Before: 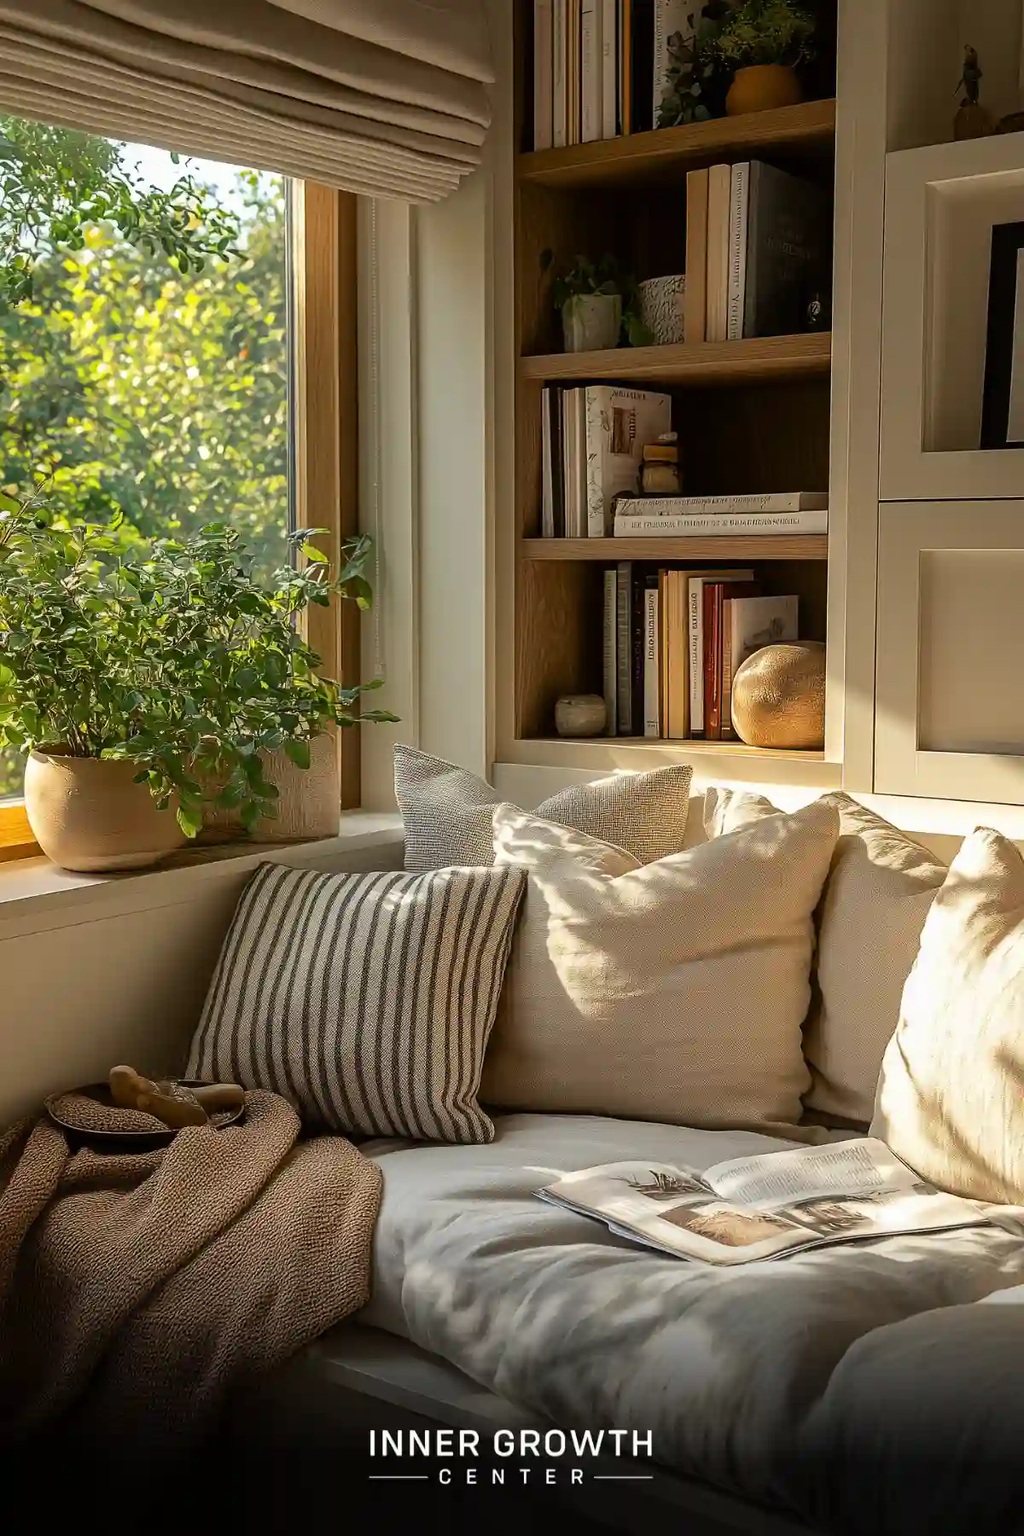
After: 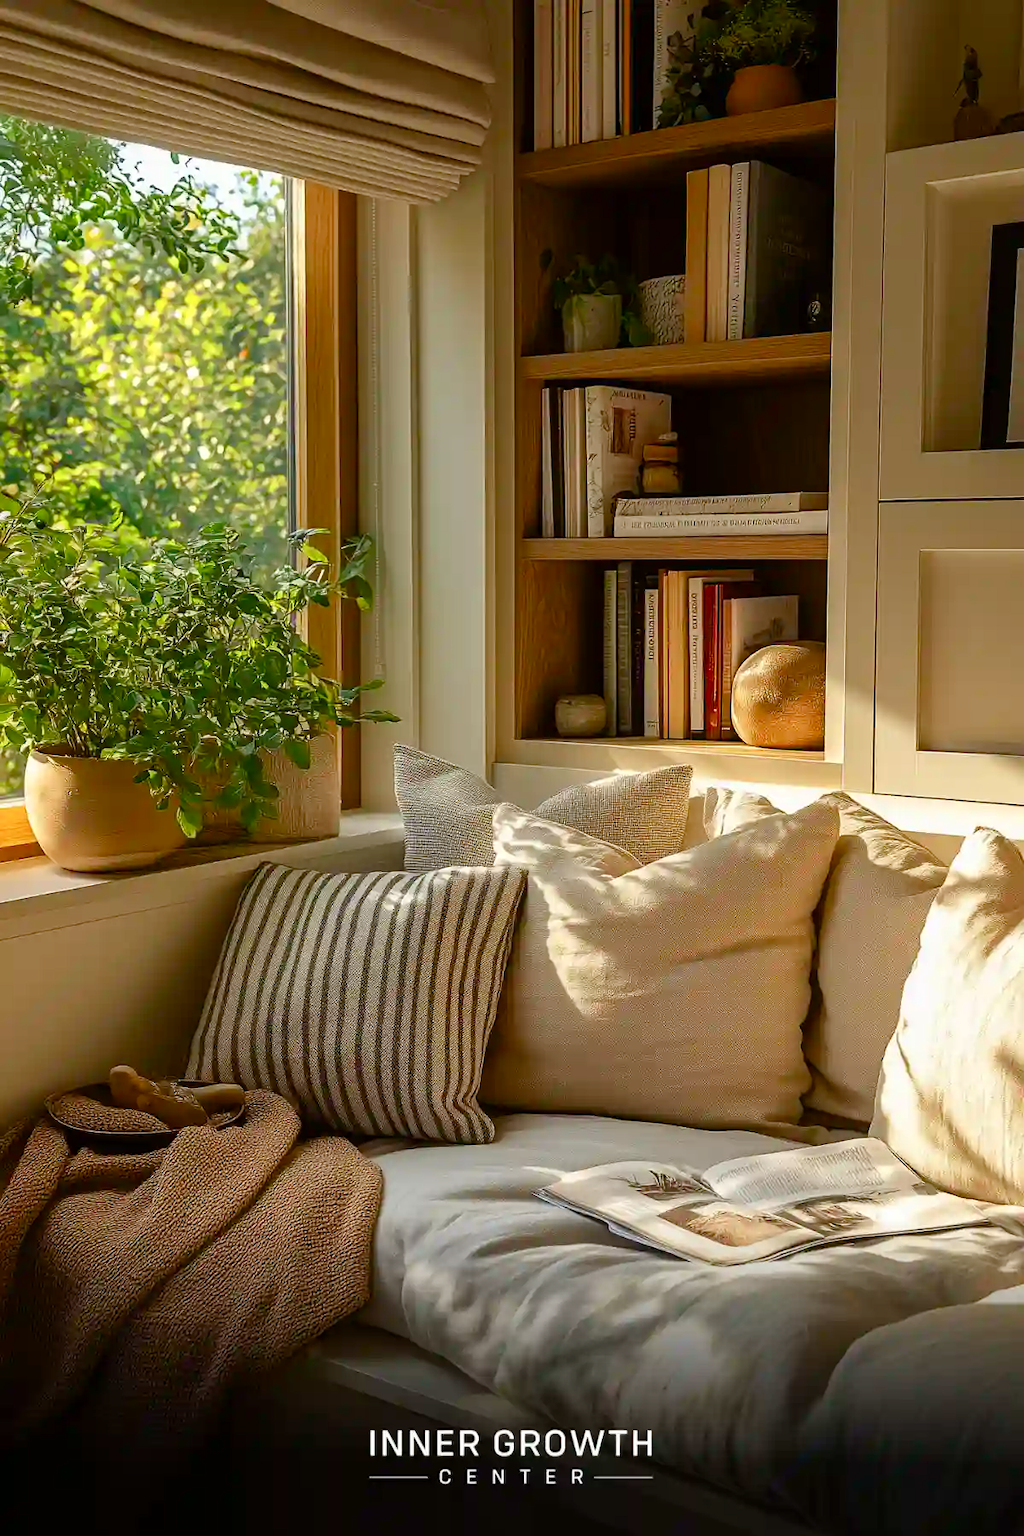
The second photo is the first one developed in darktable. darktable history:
color correction: highlights b* 0.019, saturation 1.34
color balance rgb: linear chroma grading › global chroma 14.888%, perceptual saturation grading › global saturation -11.018%, perceptual saturation grading › highlights -26.442%, perceptual saturation grading › shadows 21.465%, global vibrance 20%
